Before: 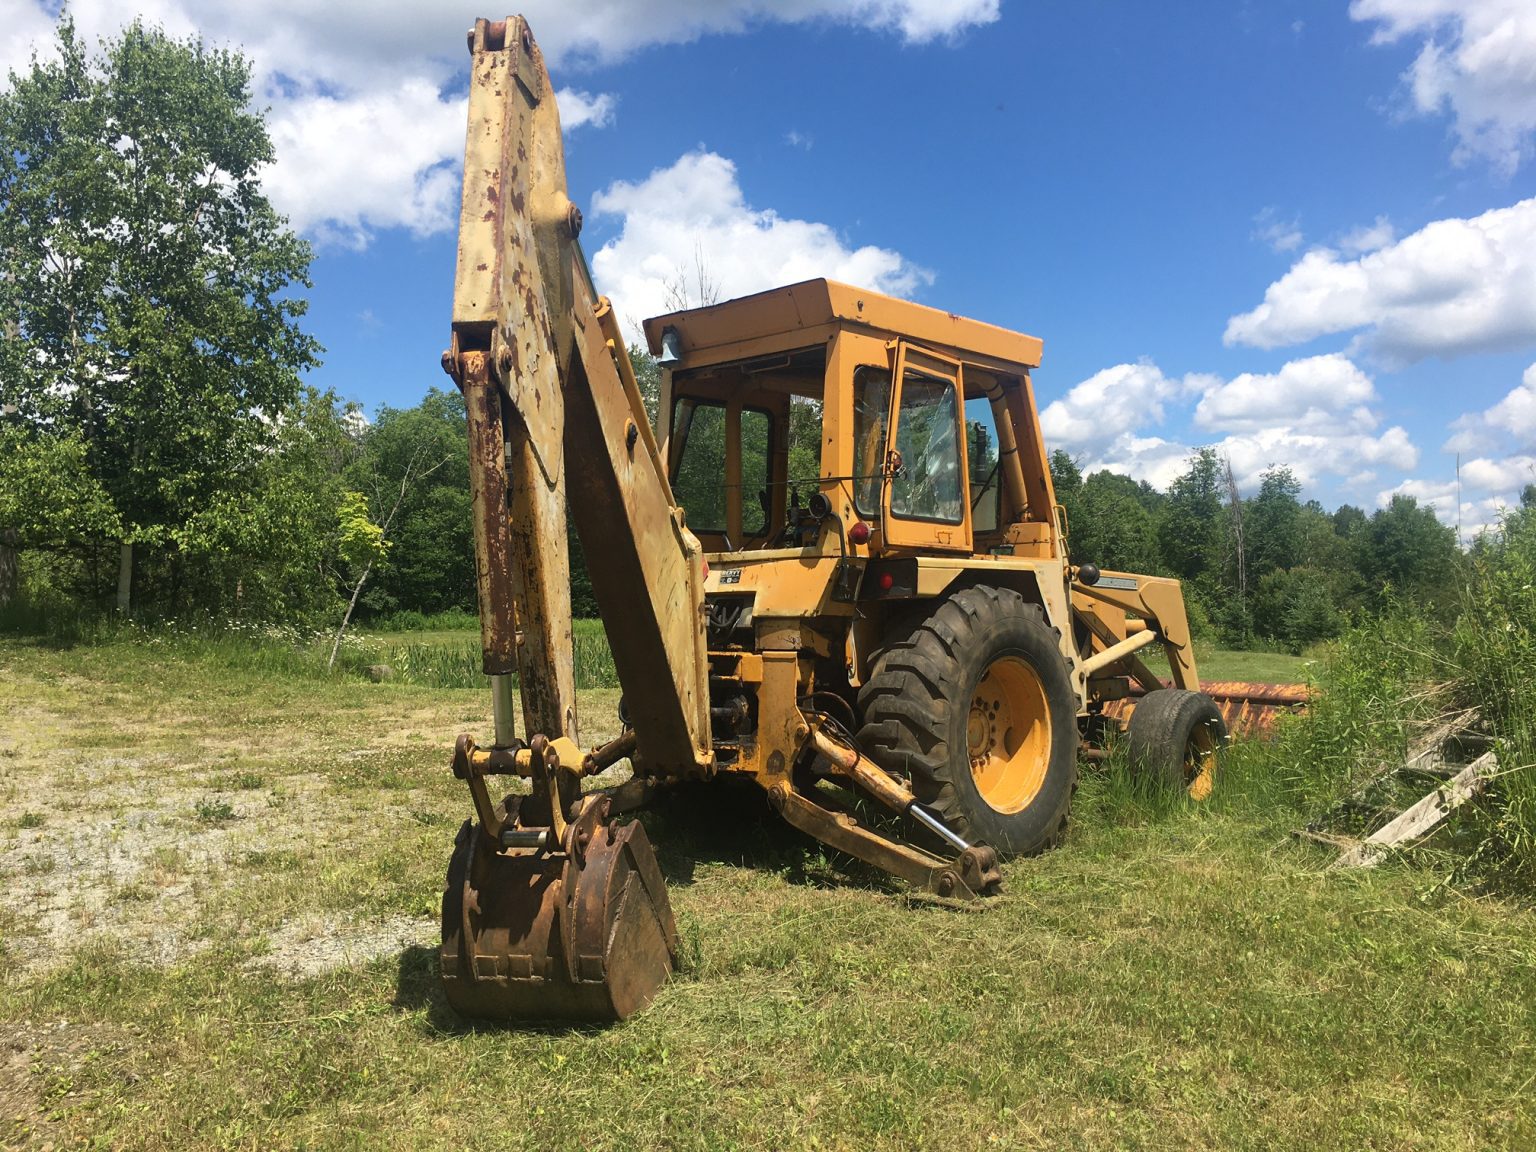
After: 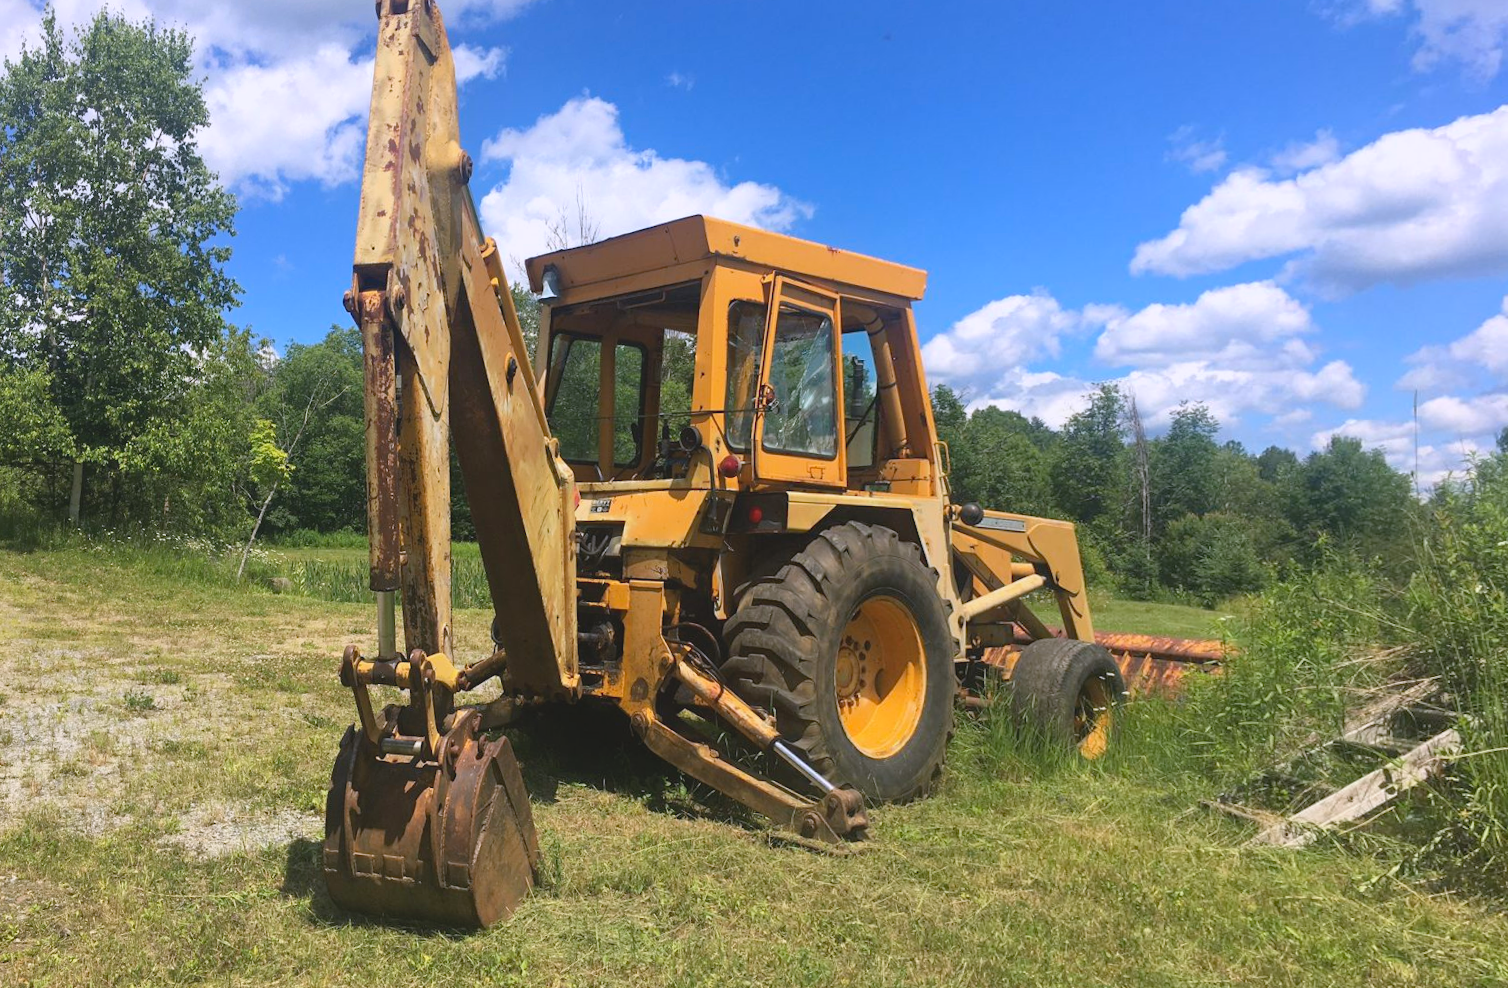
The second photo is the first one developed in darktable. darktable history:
rotate and perspective: rotation 1.69°, lens shift (vertical) -0.023, lens shift (horizontal) -0.291, crop left 0.025, crop right 0.988, crop top 0.092, crop bottom 0.842
haze removal: compatibility mode true, adaptive false
contrast brightness saturation: contrast -0.1, brightness 0.05, saturation 0.08
white balance: red 1.004, blue 1.096
